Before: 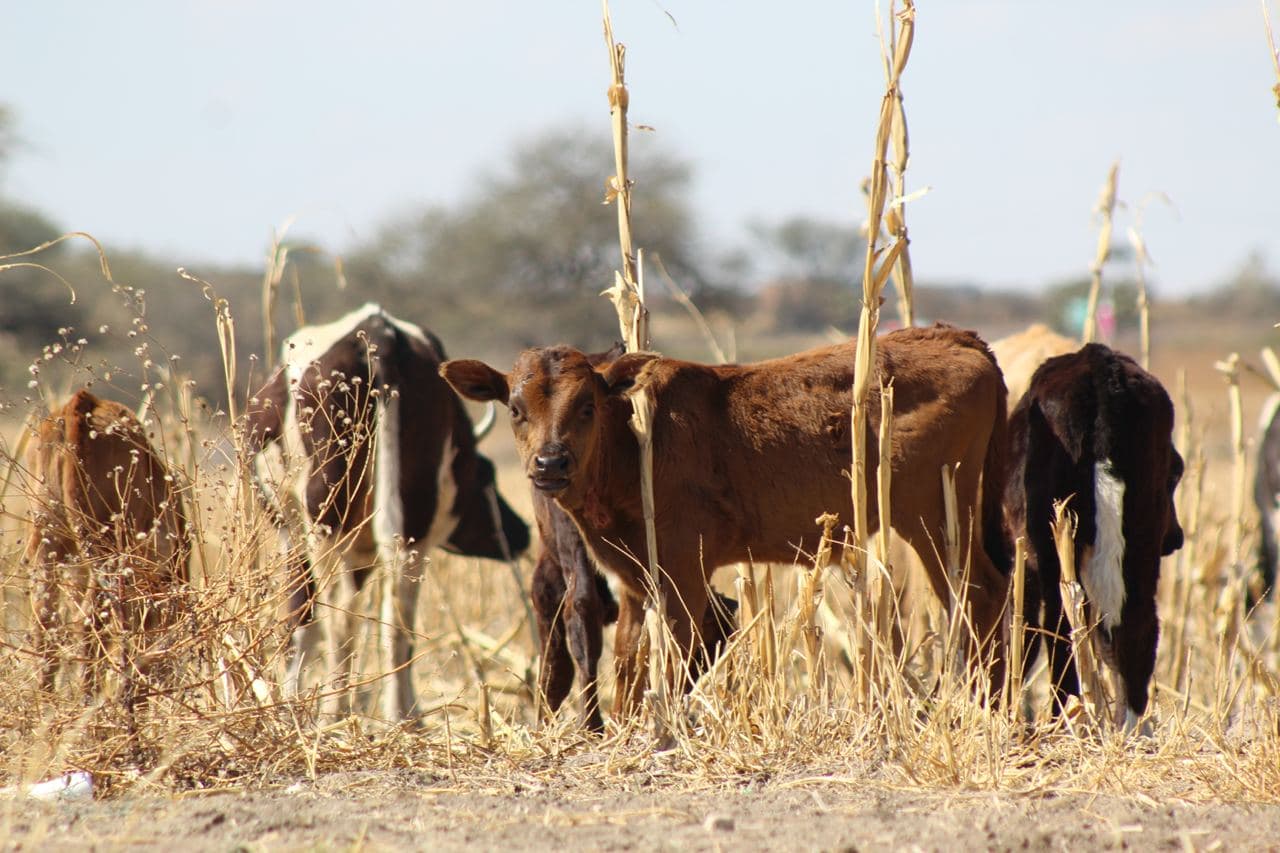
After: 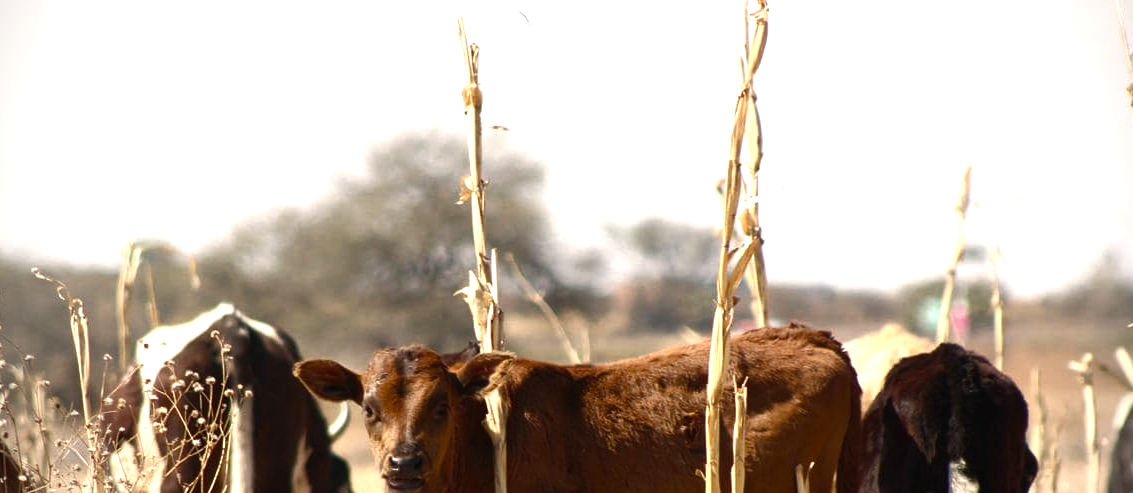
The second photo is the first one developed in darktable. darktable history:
crop and rotate: left 11.47%, bottom 42.159%
color balance rgb: highlights gain › chroma 2.937%, highlights gain › hue 62.02°, perceptual saturation grading › global saturation 20%, perceptual saturation grading › highlights -49.226%, perceptual saturation grading › shadows 25.029%, perceptual brilliance grading › global brilliance 20.023%, perceptual brilliance grading › shadows -40.576%
vignetting: brightness -0.575
